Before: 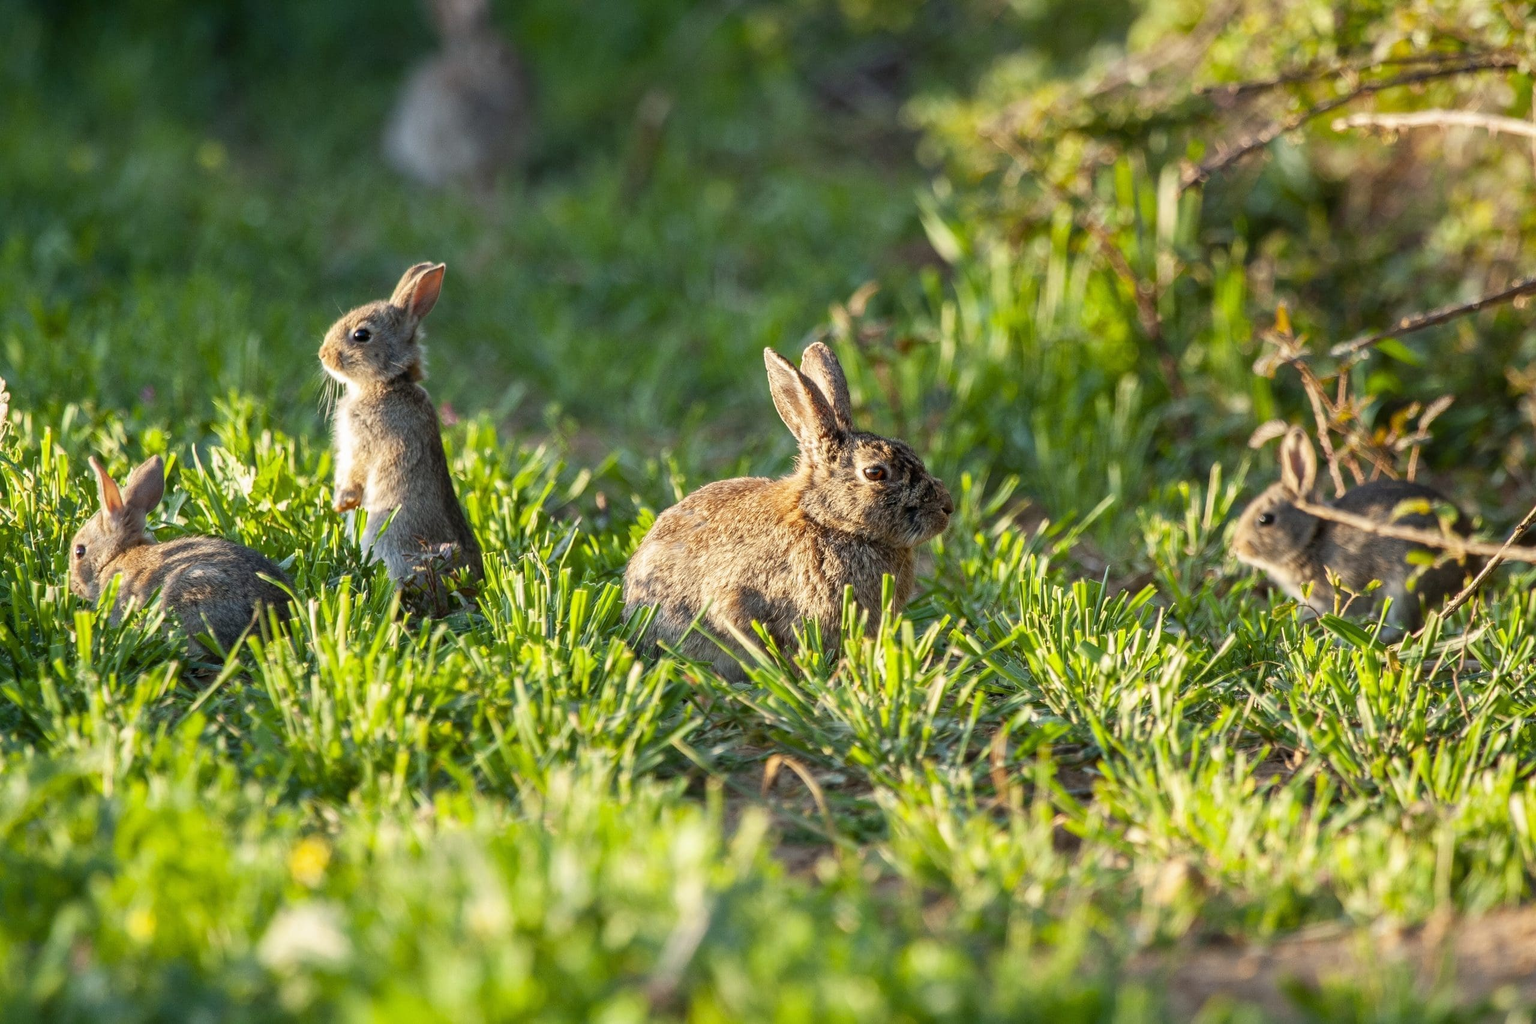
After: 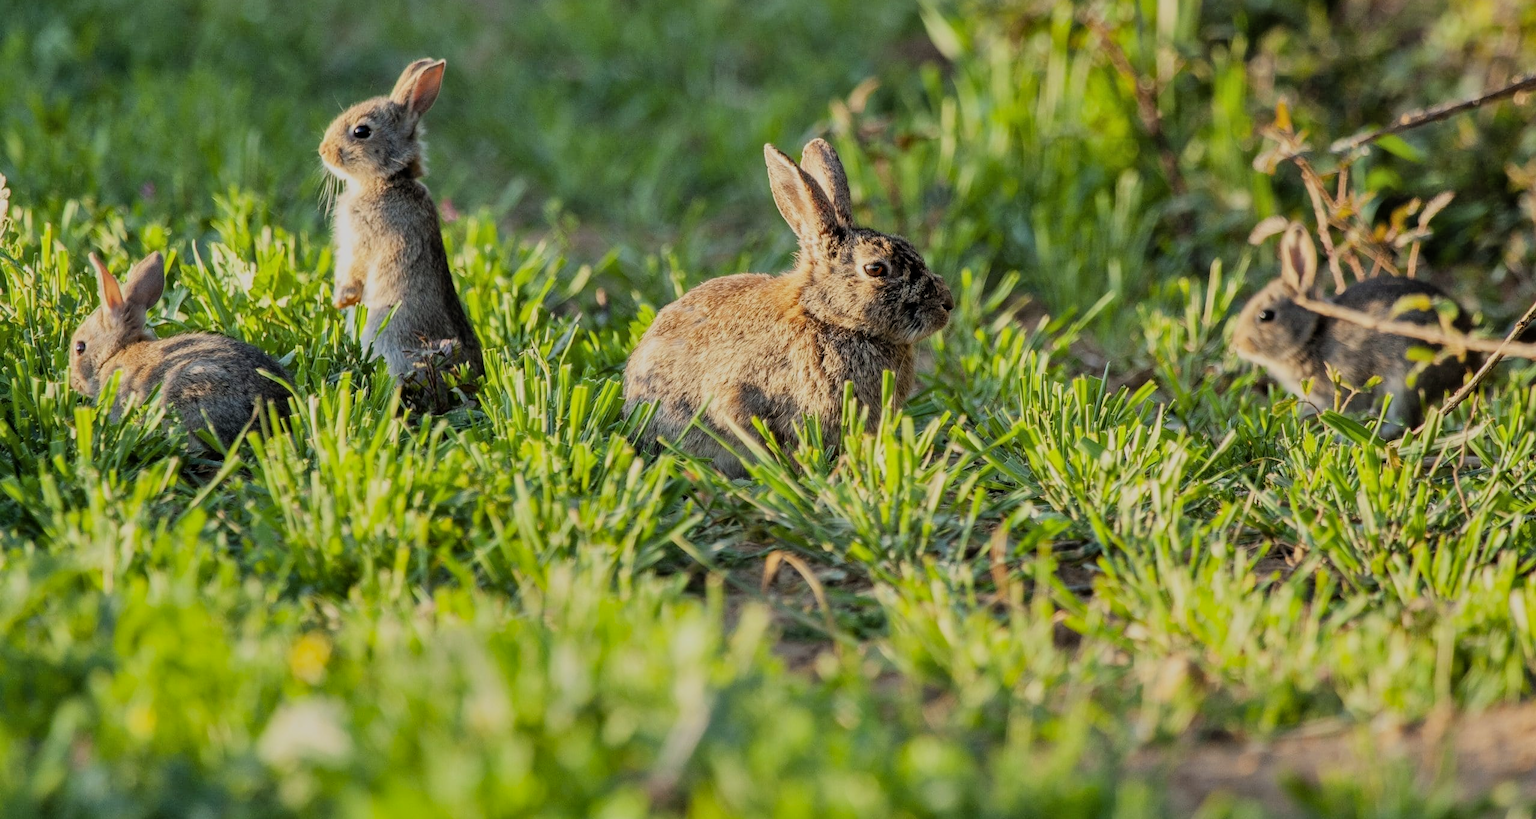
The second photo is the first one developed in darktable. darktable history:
shadows and highlights: shadows 59.74, highlights -60.16, soften with gaussian
filmic rgb: black relative exposure -7.12 EV, white relative exposure 5.37 EV, hardness 3.02, color science v6 (2022)
tone equalizer: mask exposure compensation -0.49 EV
crop and rotate: top 19.925%
